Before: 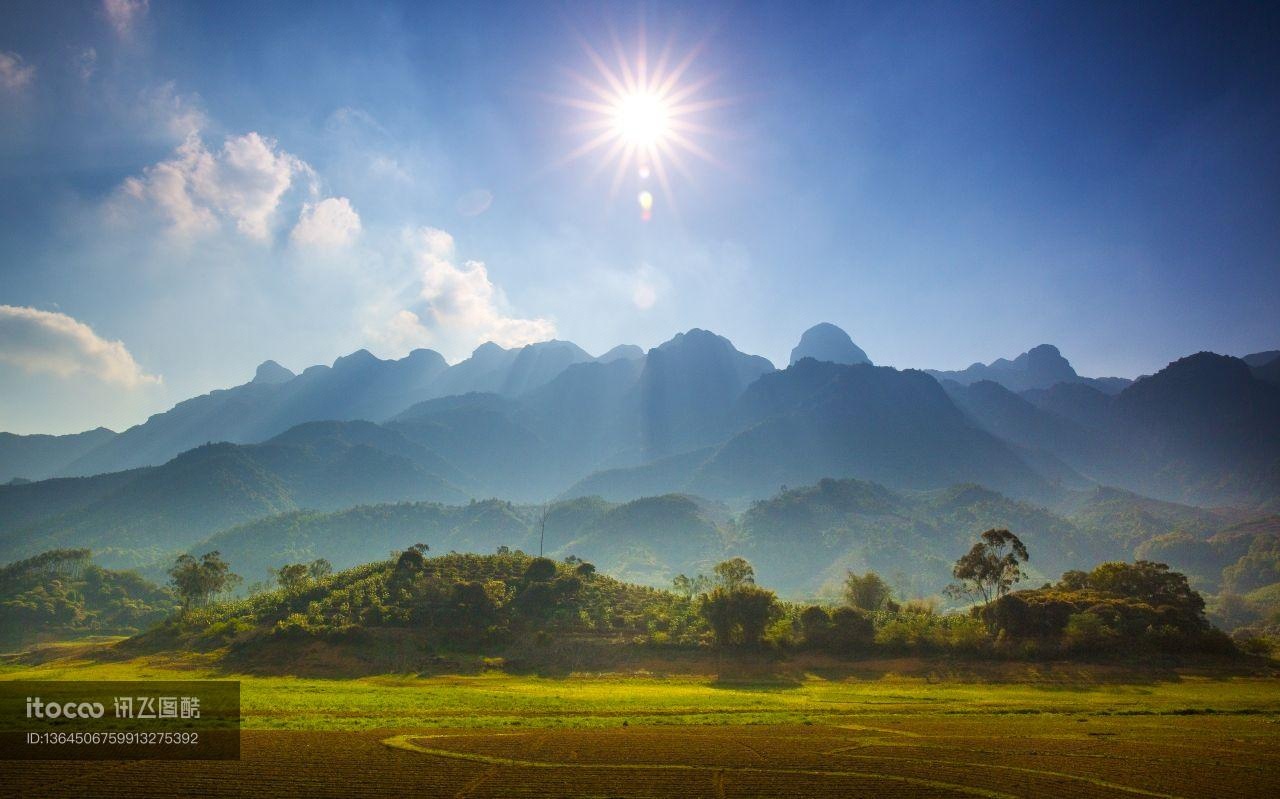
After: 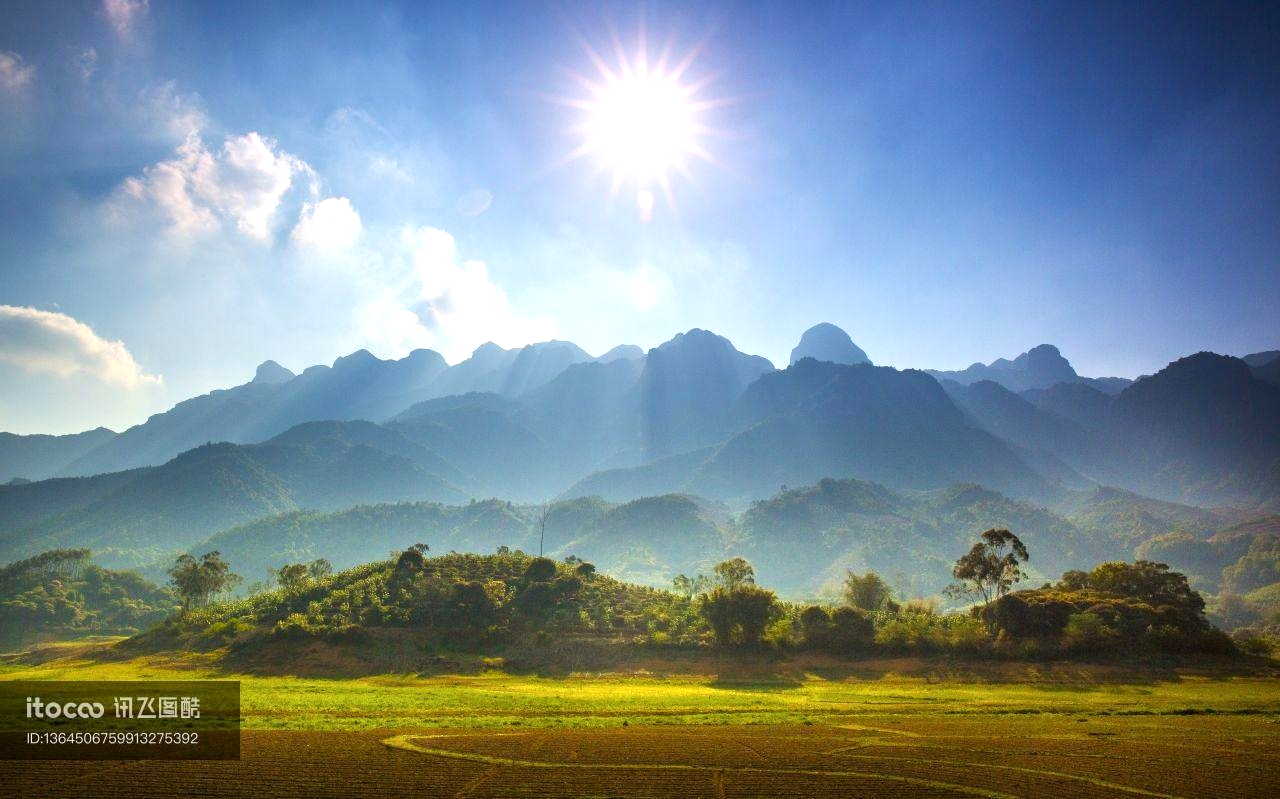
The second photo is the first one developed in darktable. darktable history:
exposure: exposure 0.492 EV, compensate highlight preservation false
levels: mode automatic
contrast equalizer: y [[0.6 ×6], [0.55 ×6], [0 ×6], [0 ×6], [0 ×6]], mix 0.312
